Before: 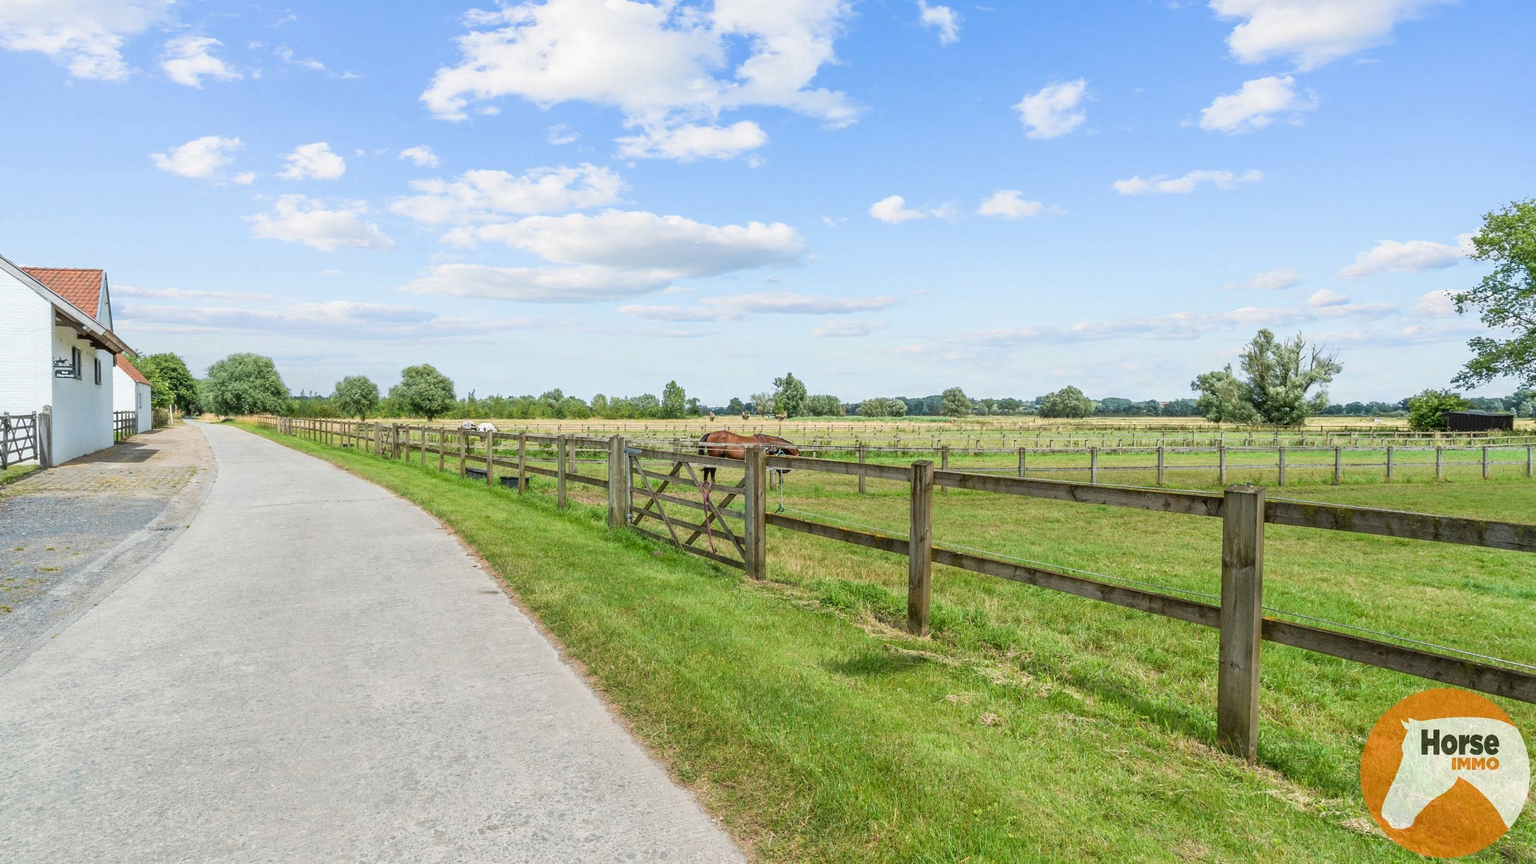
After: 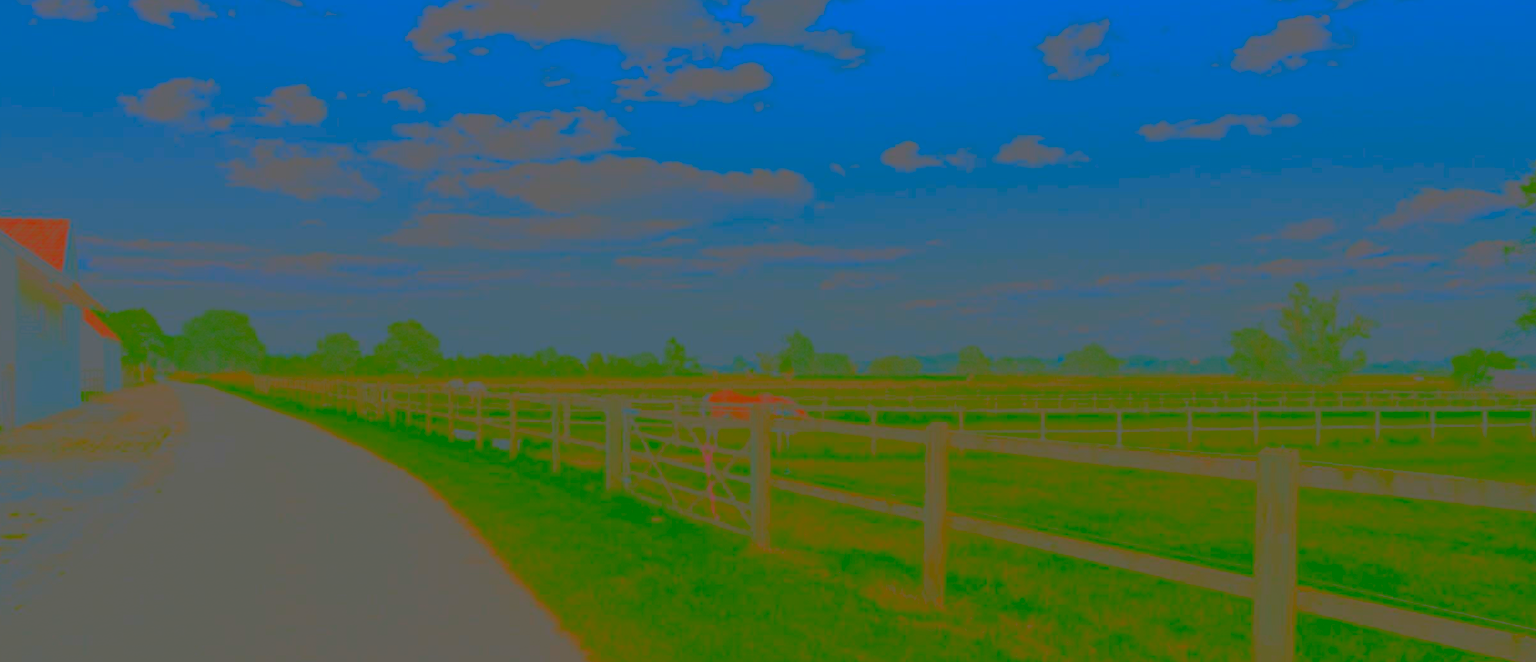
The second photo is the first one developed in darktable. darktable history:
crop: left 2.424%, top 7.242%, right 3.085%, bottom 20.253%
contrast brightness saturation: contrast -0.981, brightness -0.157, saturation 0.755
